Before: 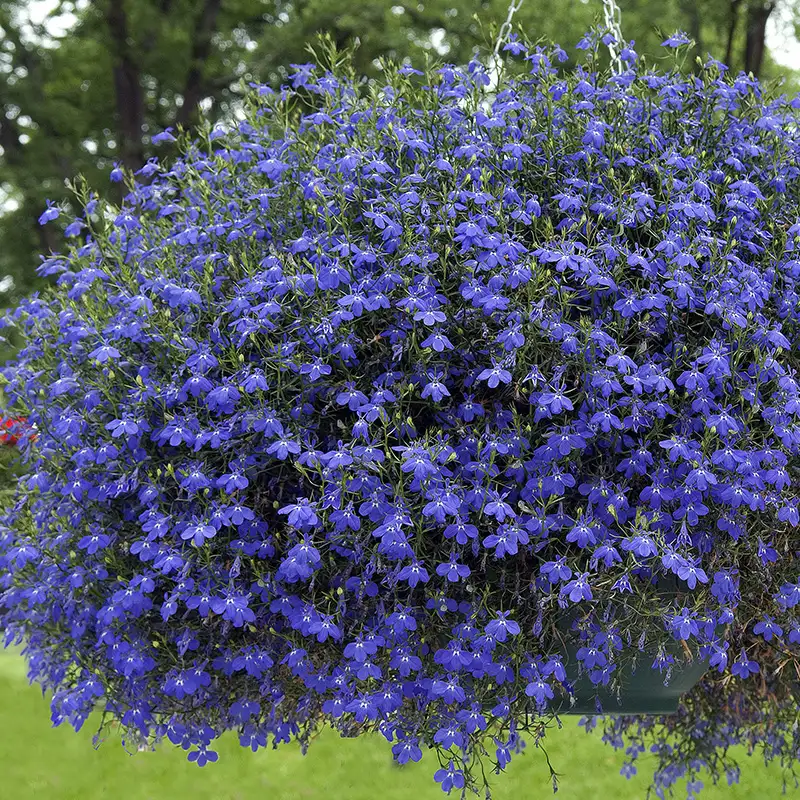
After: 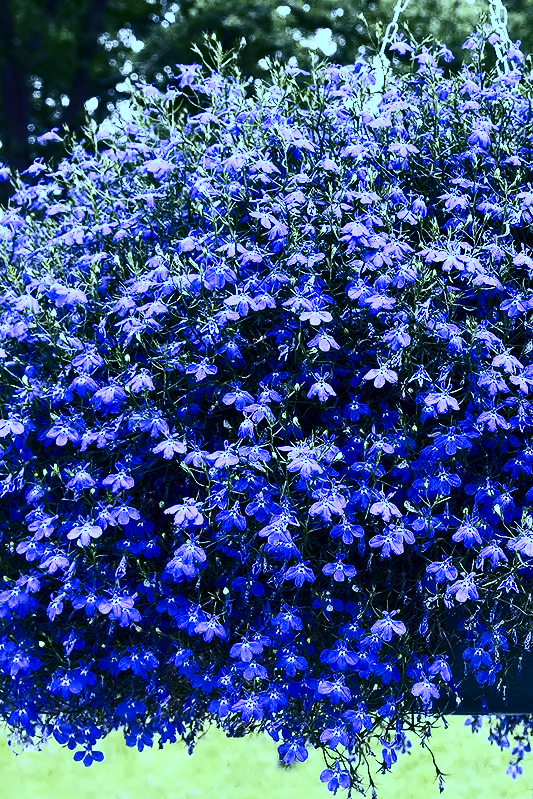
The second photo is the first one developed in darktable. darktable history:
crop and rotate: left 14.292%, right 19.041%
contrast brightness saturation: contrast 0.93, brightness 0.2
white balance: red 0.766, blue 1.537
